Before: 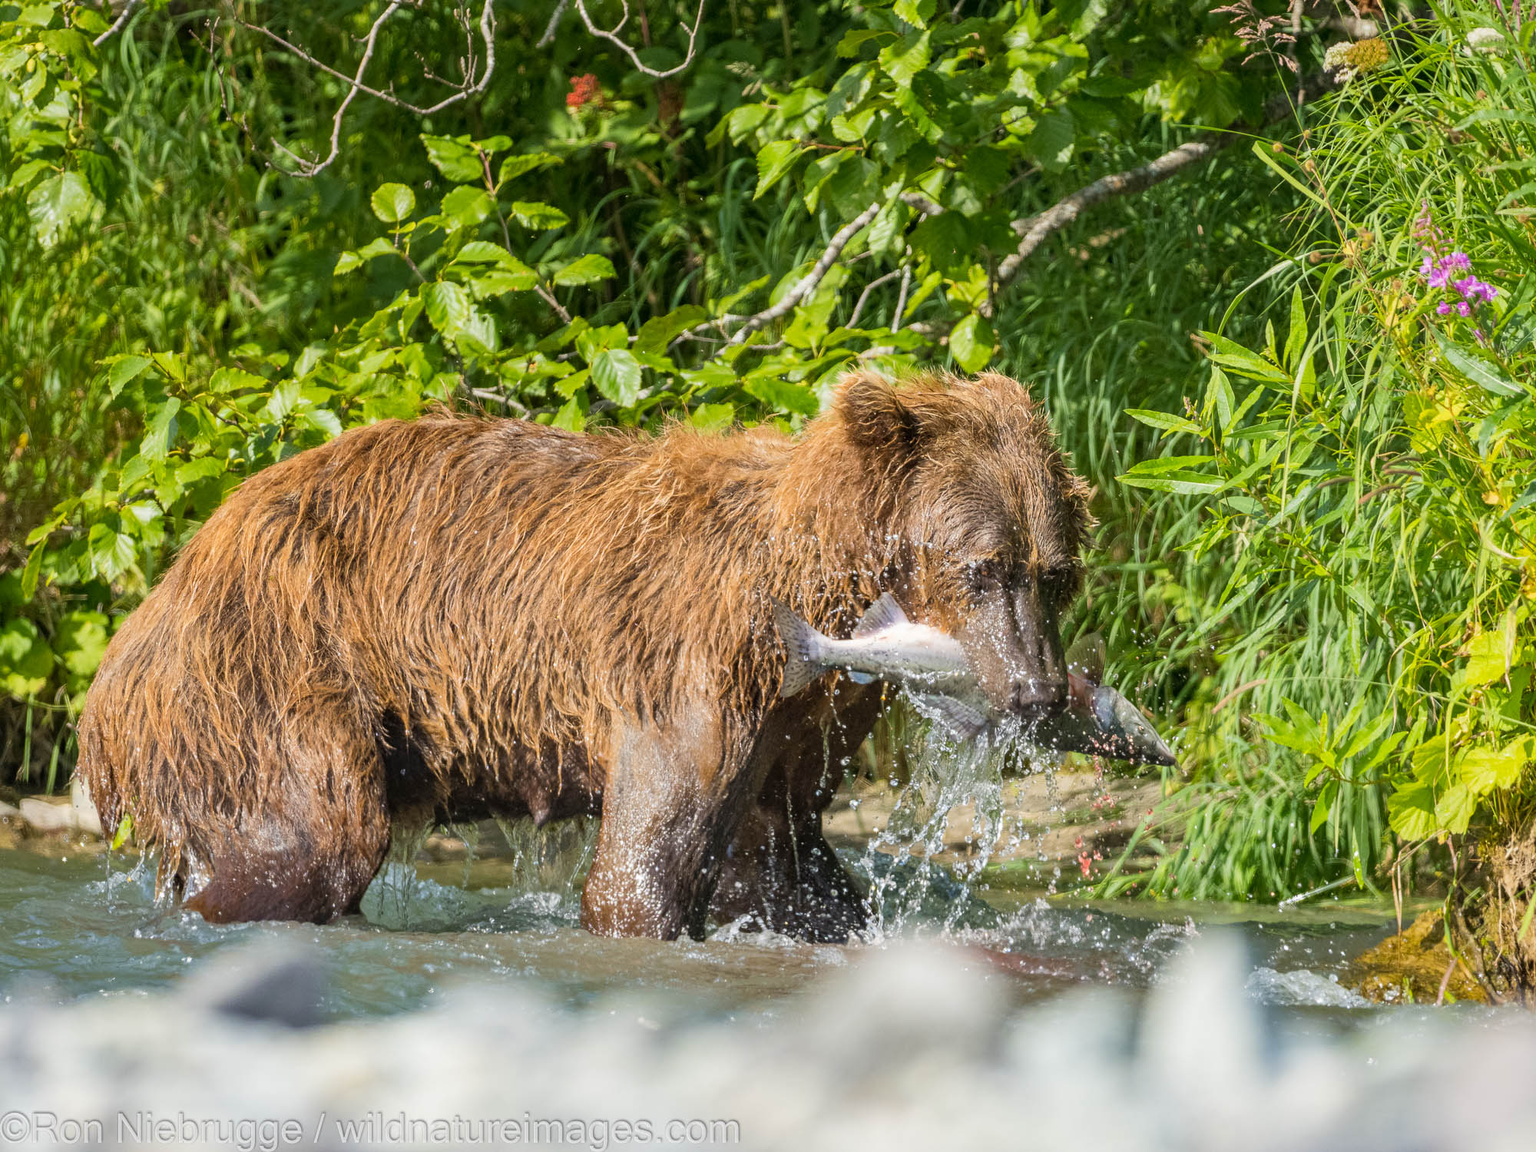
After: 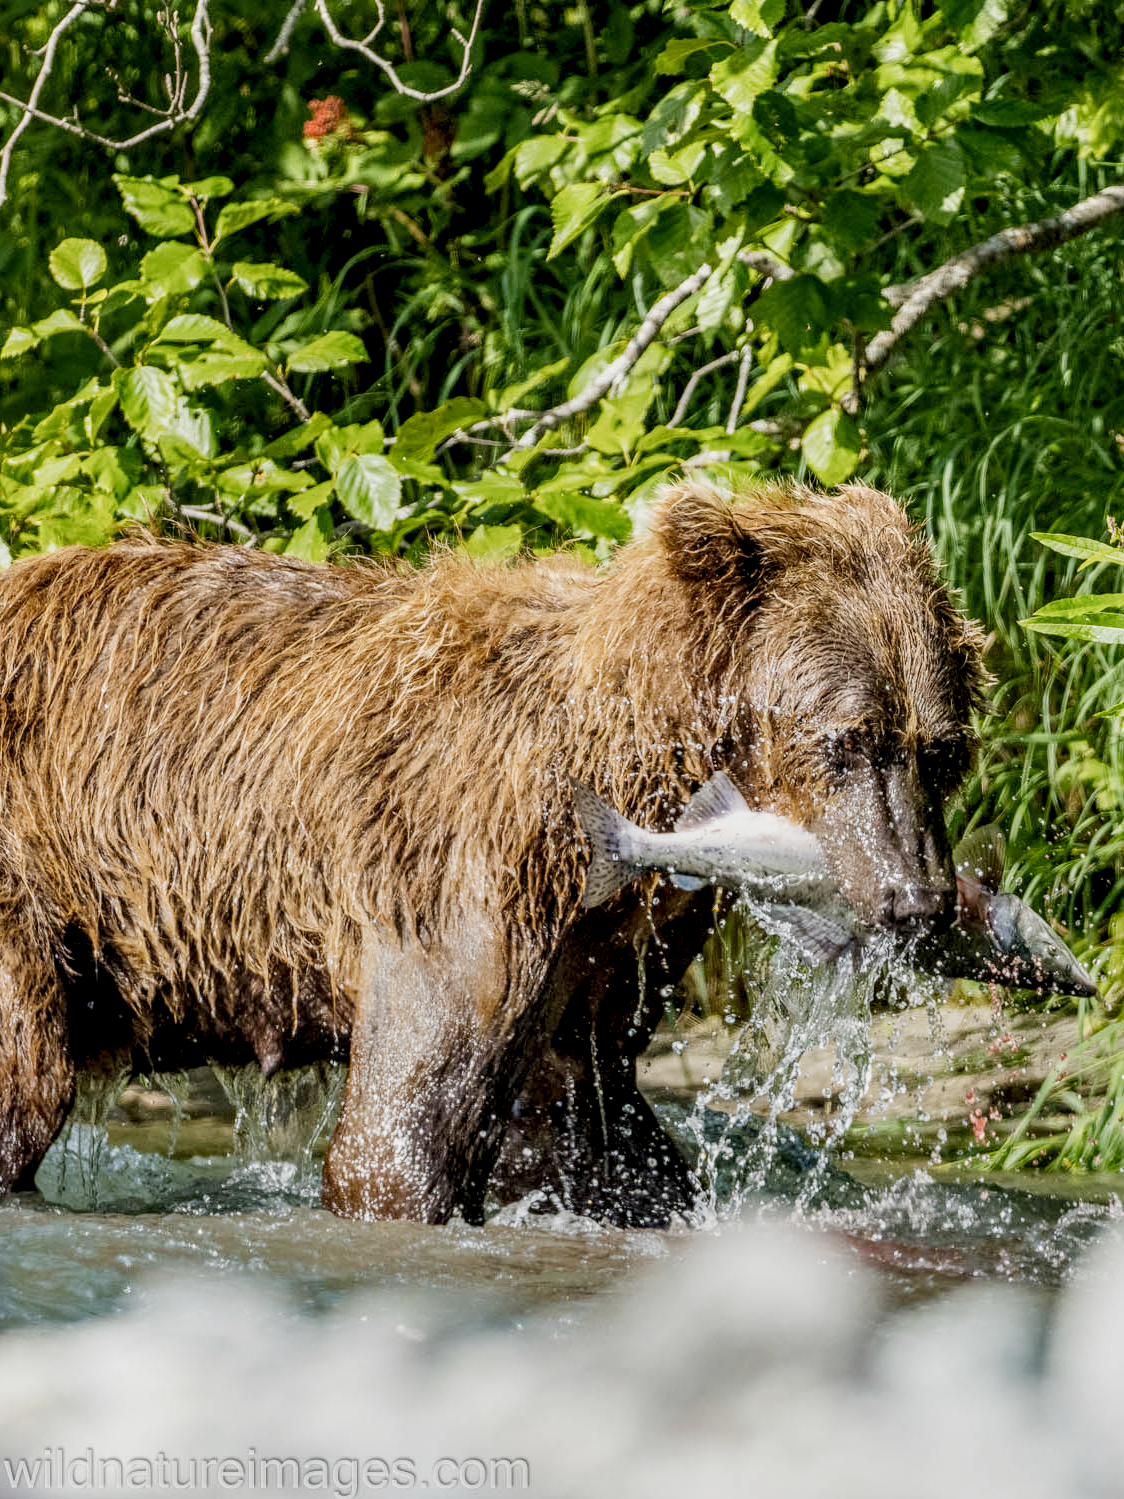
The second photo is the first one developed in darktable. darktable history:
filmic rgb: black relative exposure -7.65 EV, white relative exposure 4.56 EV, hardness 3.61, contrast 0.991, add noise in highlights 0, preserve chrominance no, color science v3 (2019), use custom middle-gray values true, contrast in highlights soft
crop: left 21.738%, right 22.041%, bottom 0.001%
local contrast: highlights 60%, shadows 62%, detail 160%
